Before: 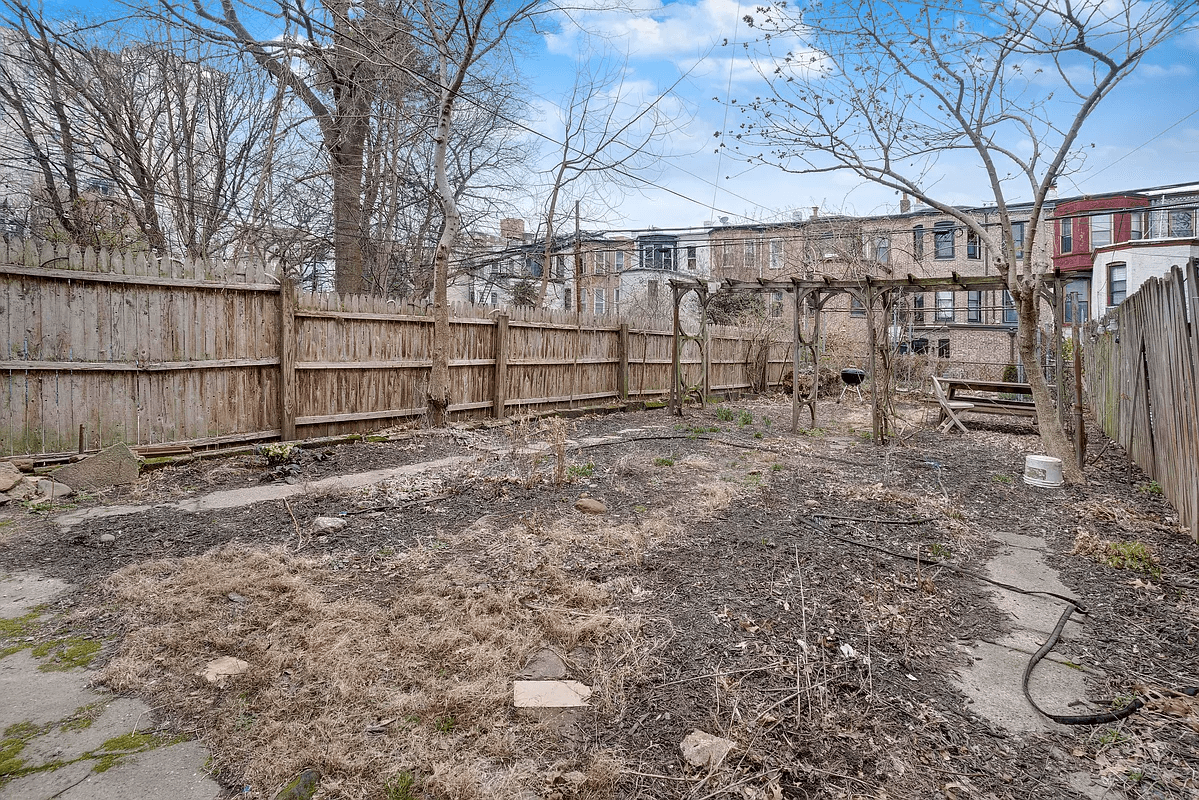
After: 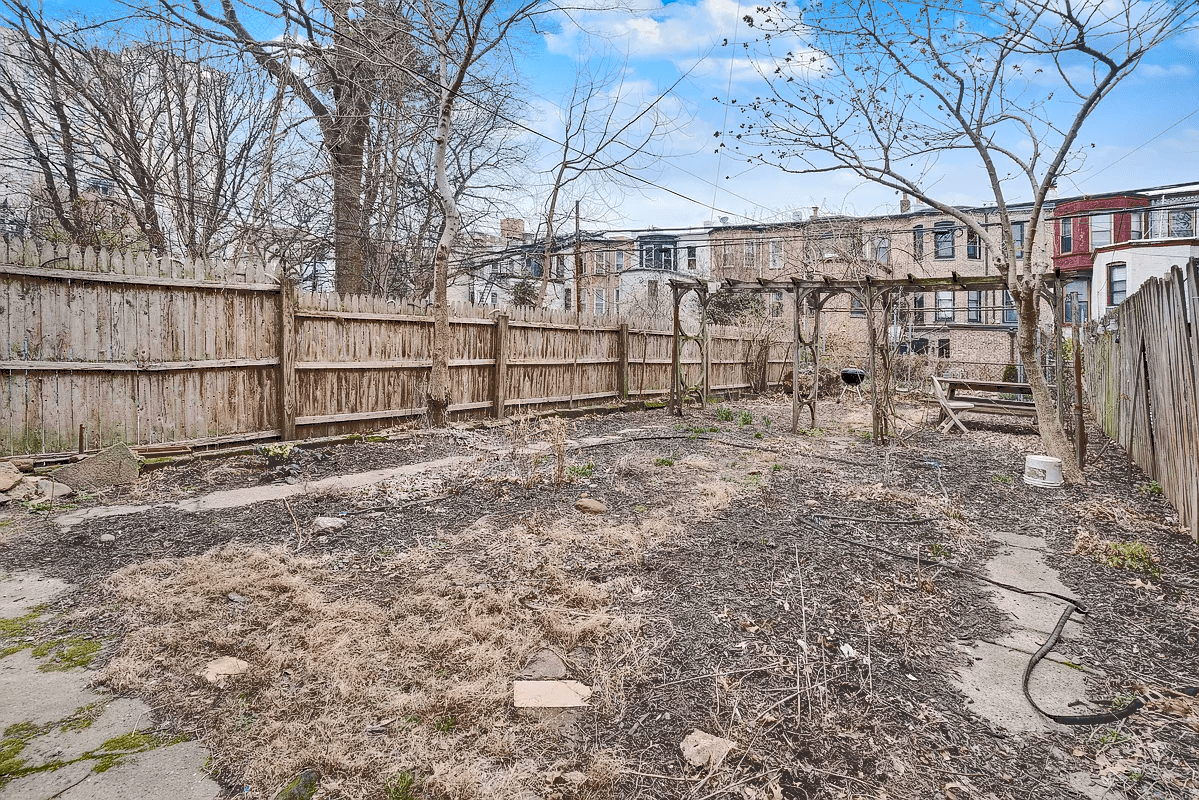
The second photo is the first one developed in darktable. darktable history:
shadows and highlights: shadows 33.65, highlights -46.71, compress 49.64%, soften with gaussian
tone curve: curves: ch0 [(0, 0) (0.003, 0.195) (0.011, 0.196) (0.025, 0.196) (0.044, 0.196) (0.069, 0.196) (0.1, 0.196) (0.136, 0.197) (0.177, 0.207) (0.224, 0.224) (0.277, 0.268) (0.335, 0.336) (0.399, 0.424) (0.468, 0.533) (0.543, 0.632) (0.623, 0.715) (0.709, 0.789) (0.801, 0.85) (0.898, 0.906) (1, 1)], color space Lab, independent channels, preserve colors none
haze removal: compatibility mode true, adaptive false
